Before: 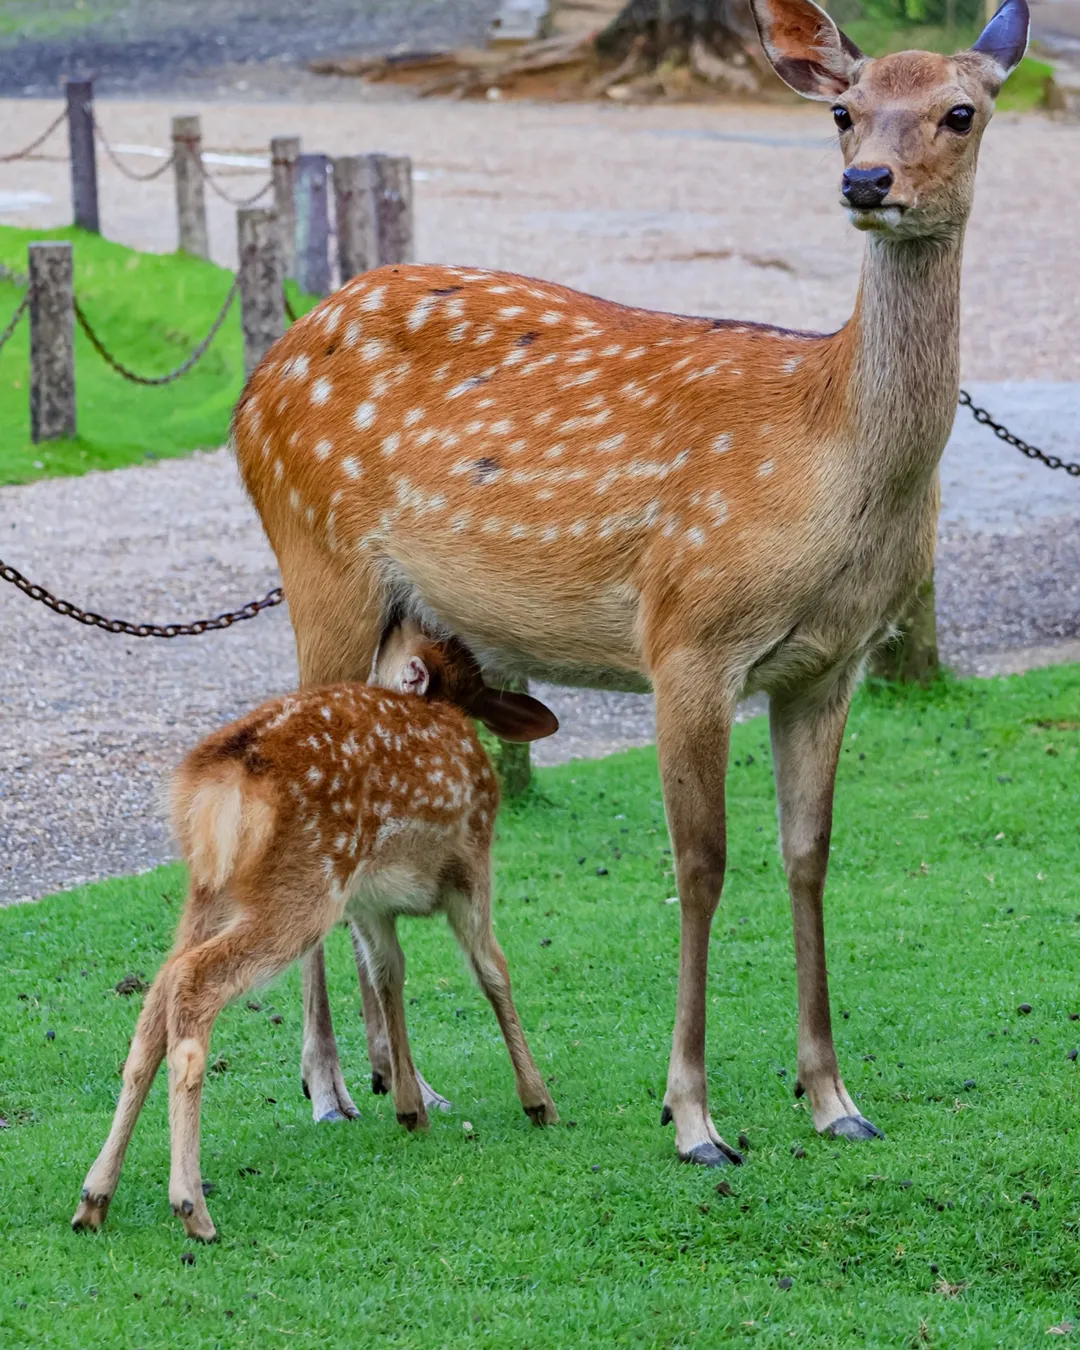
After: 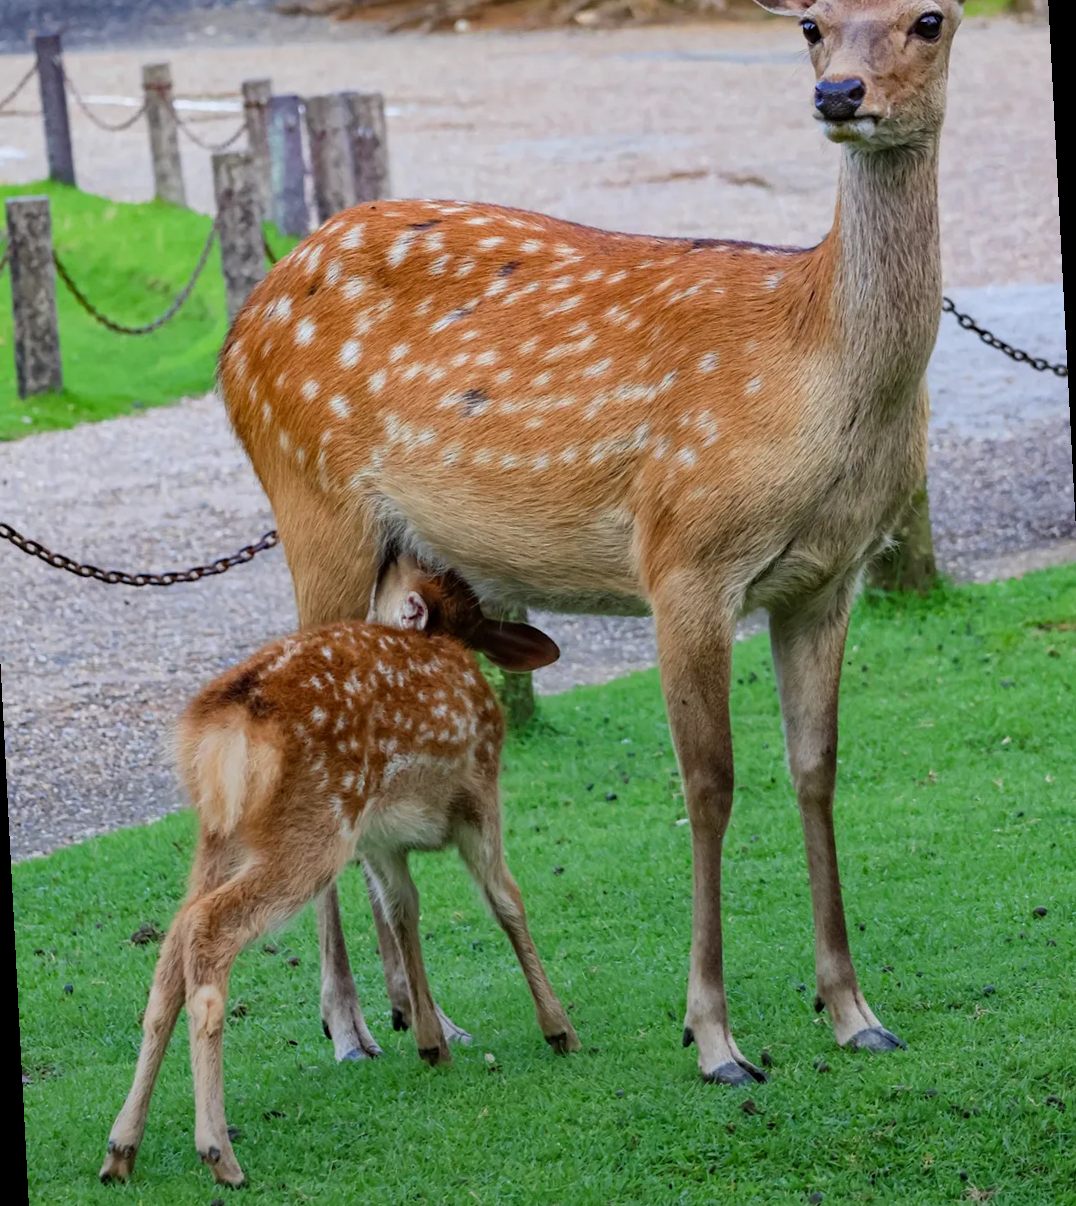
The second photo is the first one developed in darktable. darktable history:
rotate and perspective: rotation -3°, crop left 0.031, crop right 0.968, crop top 0.07, crop bottom 0.93
graduated density: rotation -180°, offset 27.42
